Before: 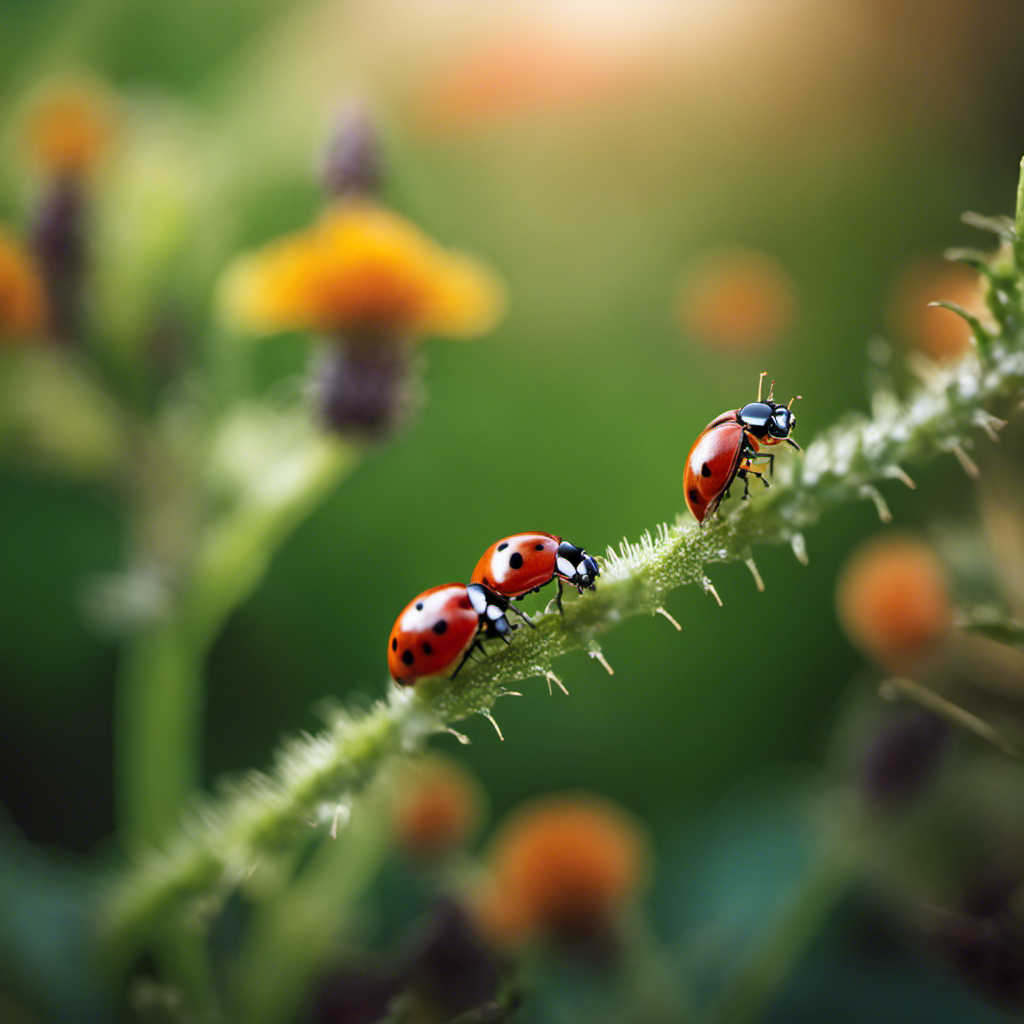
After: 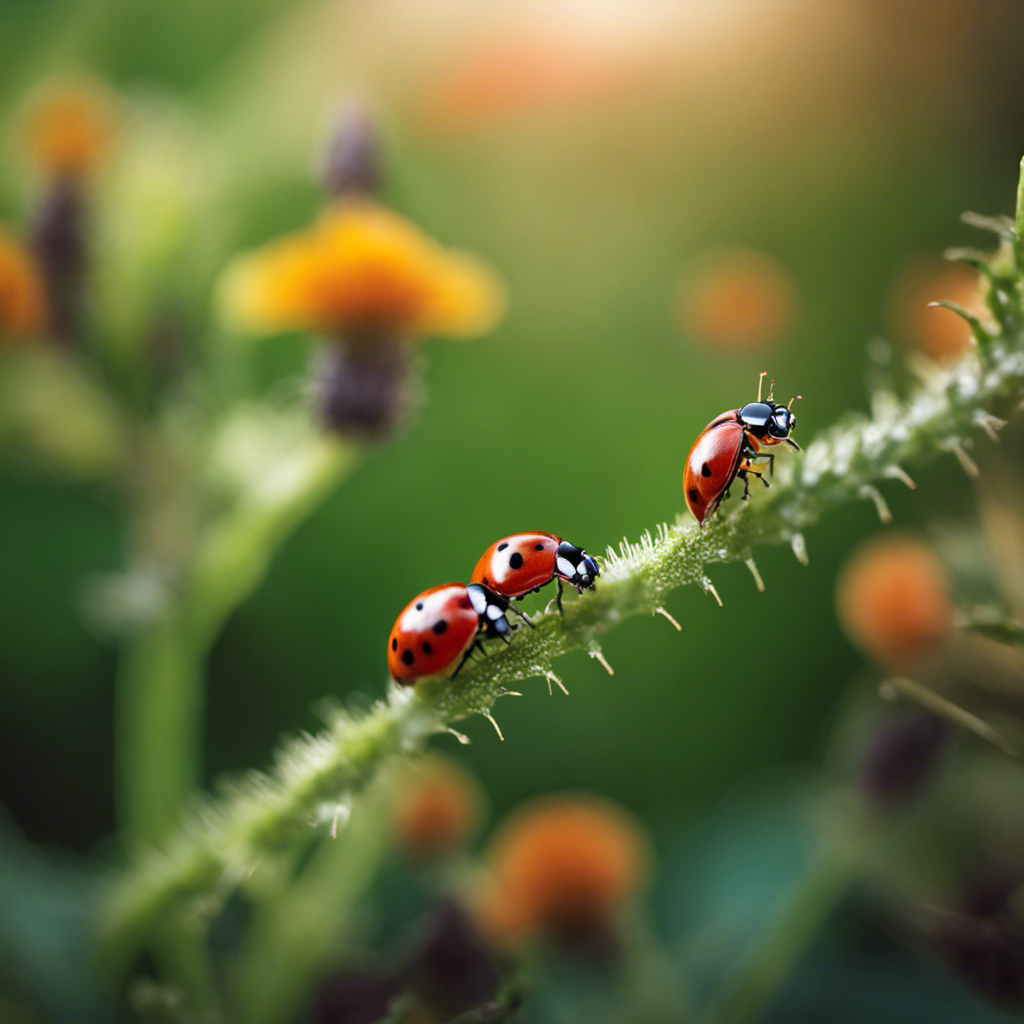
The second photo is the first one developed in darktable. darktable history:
shadows and highlights: radius 125.46, shadows 30.51, highlights -30.51, low approximation 0.01, soften with gaussian
white balance: red 1.009, blue 0.985
